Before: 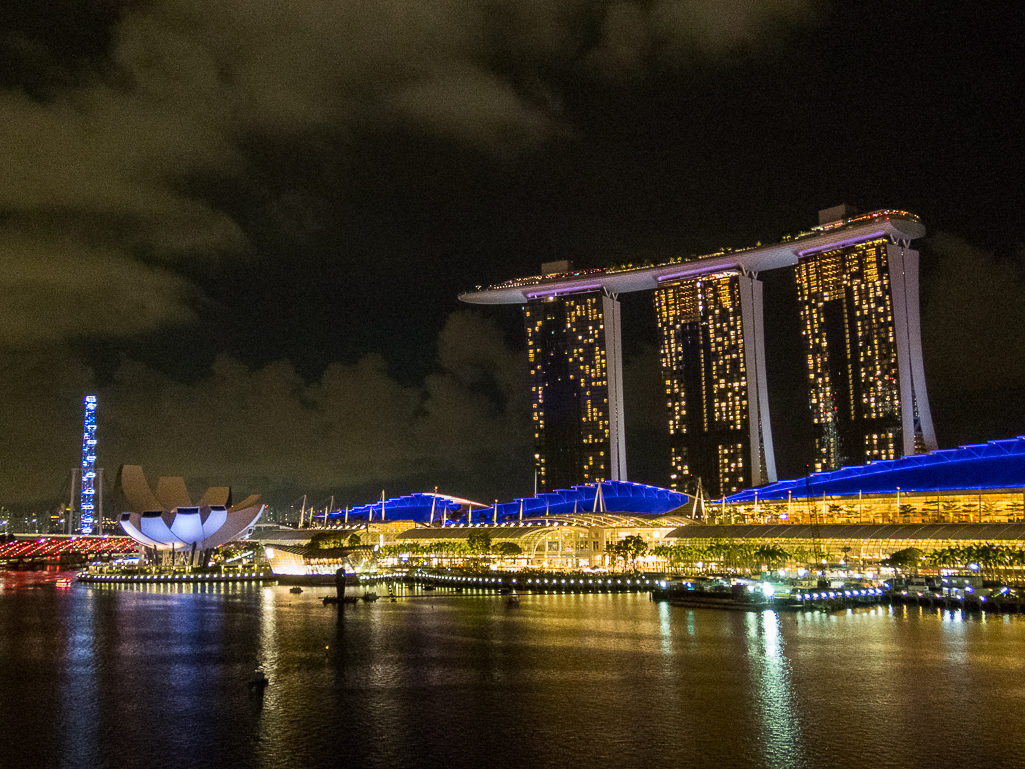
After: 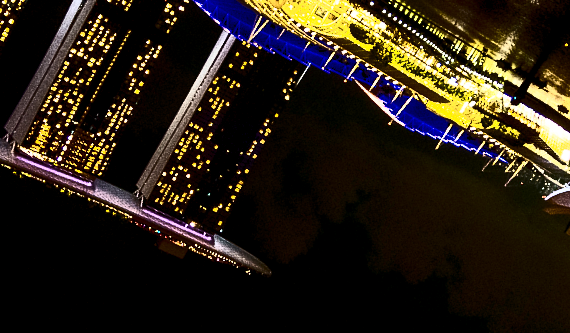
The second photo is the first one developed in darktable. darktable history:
crop and rotate: angle 148.33°, left 9.223%, top 15.559%, right 4.473%, bottom 17.098%
color balance rgb: global offset › luminance -1.02%, linear chroma grading › global chroma 15.126%, perceptual saturation grading › global saturation 0.986%, perceptual brilliance grading › global brilliance 14.965%, perceptual brilliance grading › shadows -35.592%, global vibrance 20%
contrast brightness saturation: contrast 0.941, brightness 0.193
